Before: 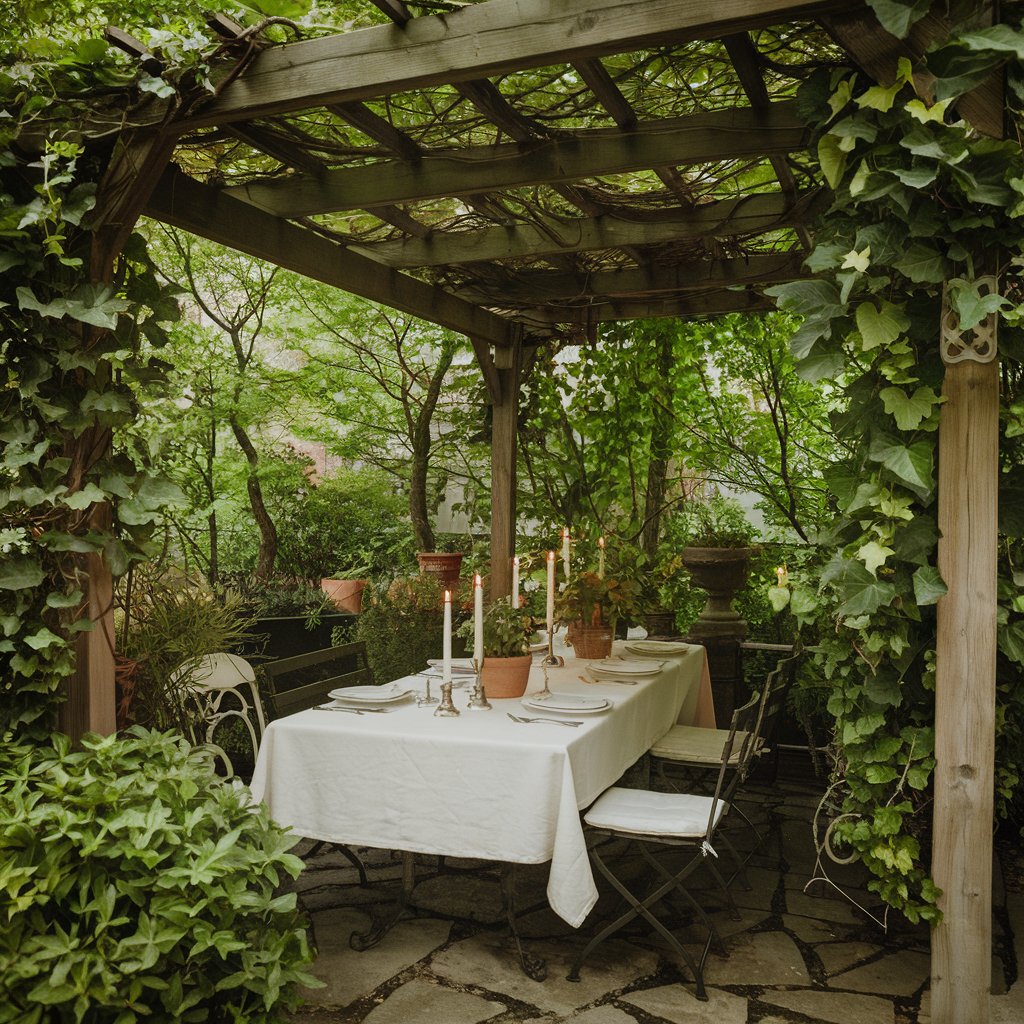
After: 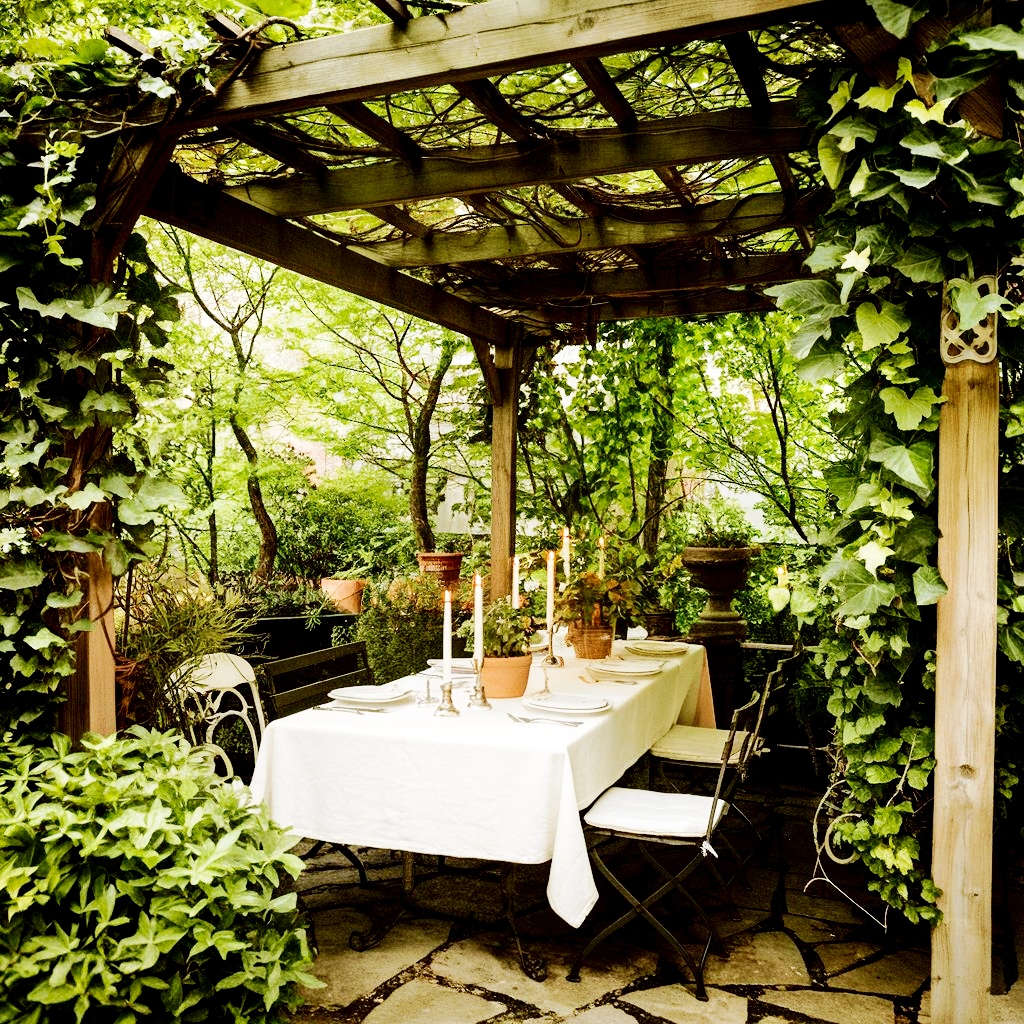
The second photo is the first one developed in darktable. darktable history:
contrast brightness saturation: contrast 0.05
exposure: black level correction 0.01, exposure 1 EV, compensate highlight preservation false
base curve: curves: ch0 [(0, 0) (0.036, 0.025) (0.121, 0.166) (0.206, 0.329) (0.605, 0.79) (1, 1)], preserve colors none
tone curve: curves: ch0 [(0, 0) (0.052, 0.018) (0.236, 0.207) (0.41, 0.417) (0.485, 0.518) (0.54, 0.584) (0.625, 0.666) (0.845, 0.828) (0.994, 0.964)]; ch1 [(0, 0) (0.136, 0.146) (0.317, 0.34) (0.382, 0.408) (0.434, 0.441) (0.472, 0.479) (0.498, 0.501) (0.557, 0.558) (0.616, 0.59) (0.739, 0.7) (1, 1)]; ch2 [(0, 0) (0.352, 0.403) (0.447, 0.466) (0.482, 0.482) (0.528, 0.526) (0.586, 0.577) (0.618, 0.621) (0.785, 0.747) (1, 1)], color space Lab, independent channels, preserve colors none
